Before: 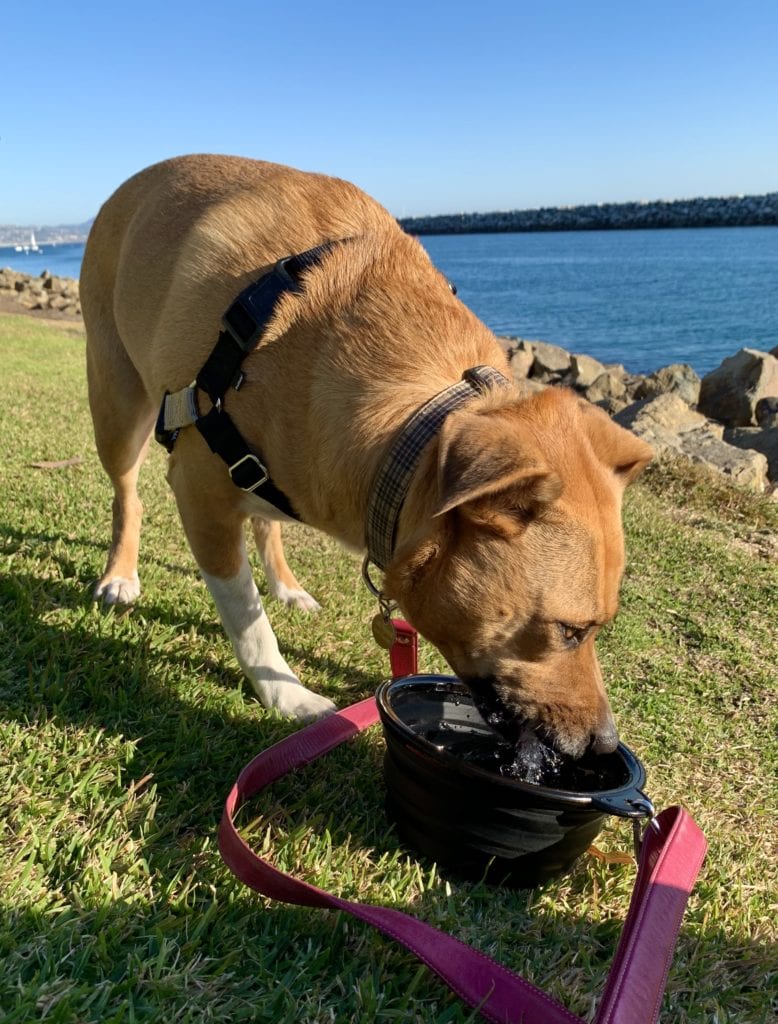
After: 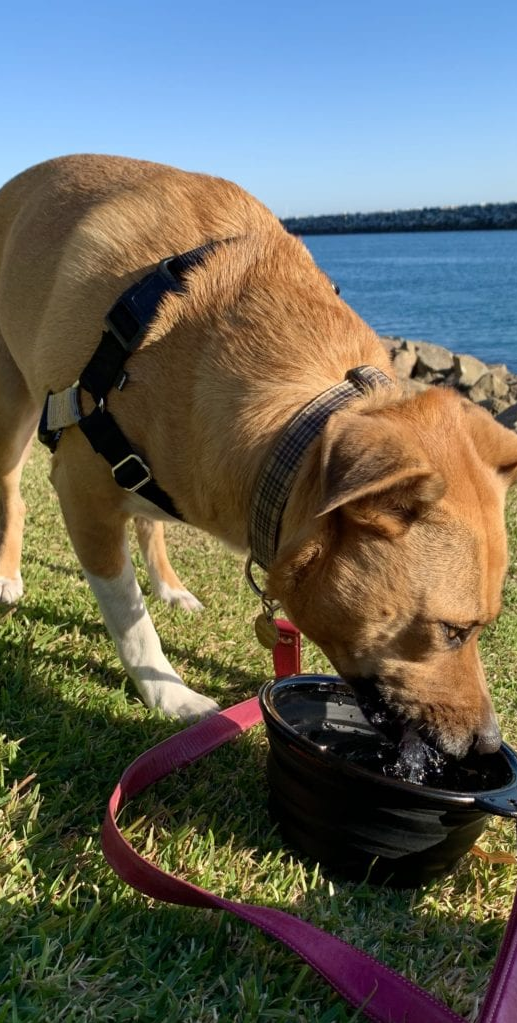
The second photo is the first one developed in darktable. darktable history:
crop and rotate: left 15.151%, right 18.389%
